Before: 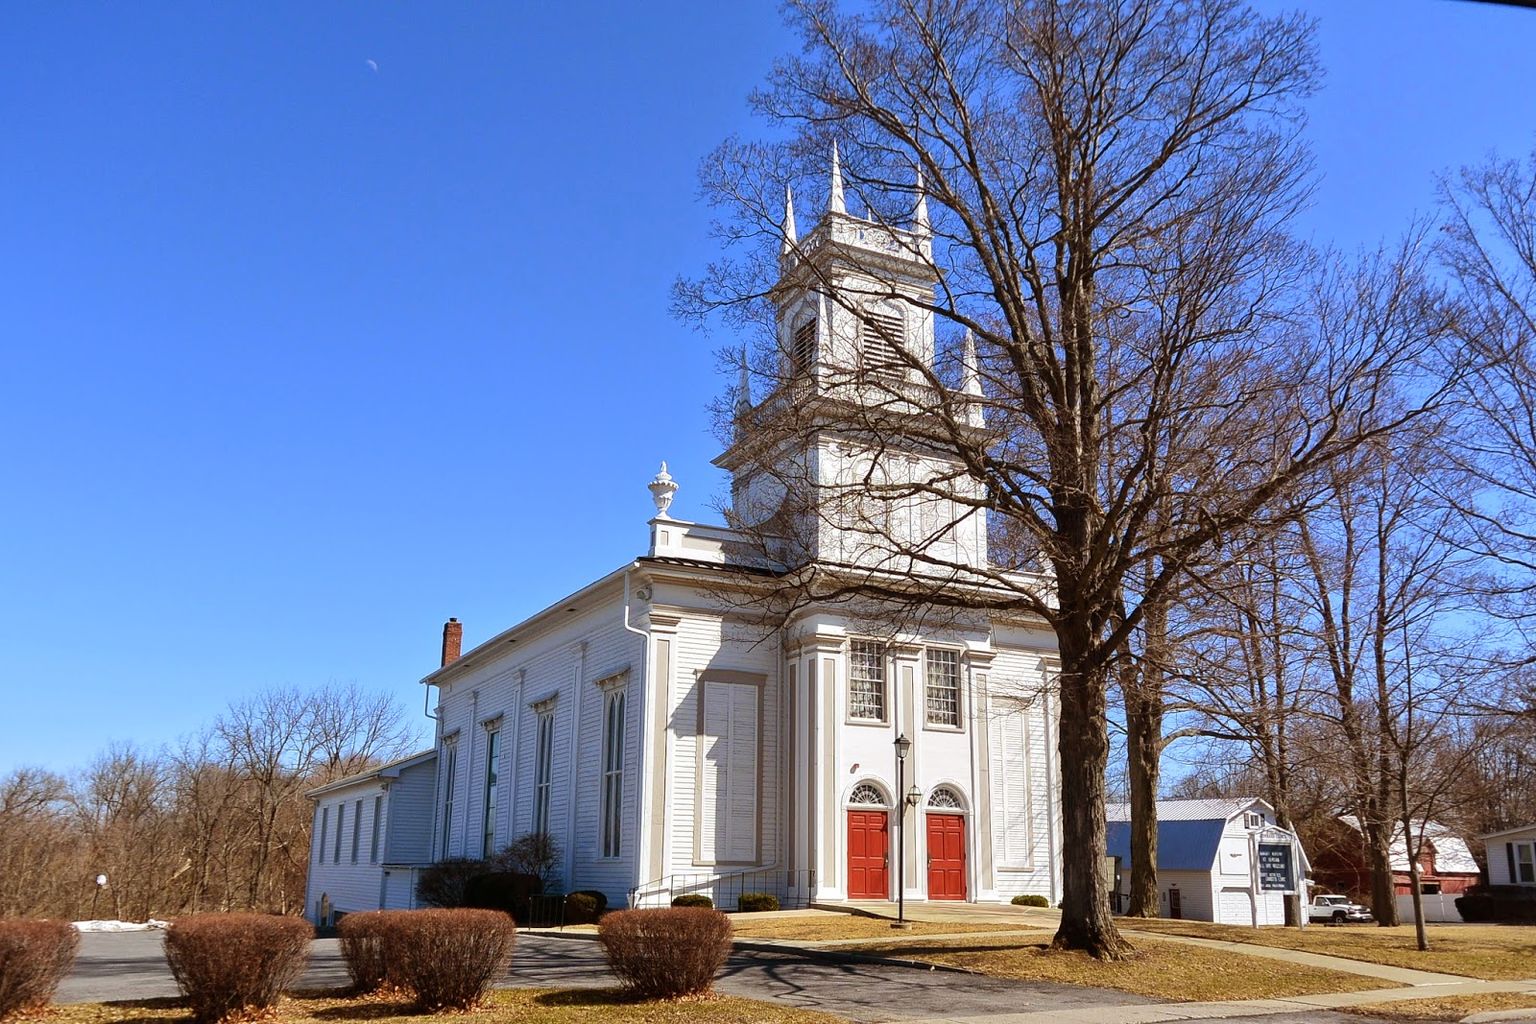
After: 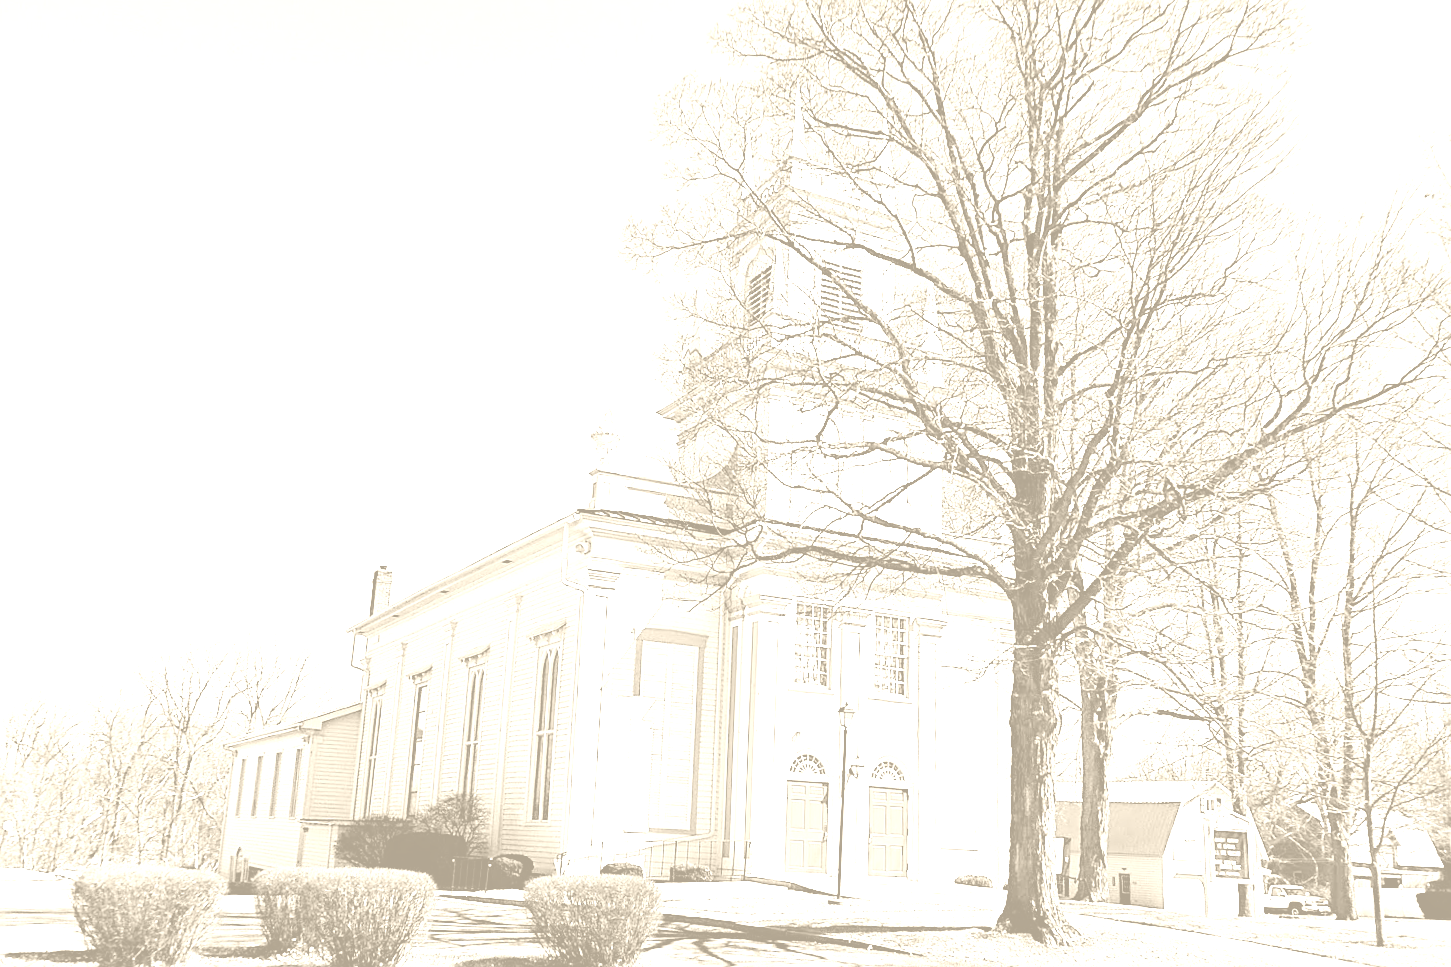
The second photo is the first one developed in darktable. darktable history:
crop and rotate: angle -1.96°, left 3.097%, top 4.154%, right 1.586%, bottom 0.529%
white balance: emerald 1
sharpen: on, module defaults
exposure: black level correction 0, exposure 1.1 EV, compensate exposure bias true, compensate highlight preservation false
filmic rgb: middle gray luminance 12.74%, black relative exposure -10.13 EV, white relative exposure 3.47 EV, threshold 6 EV, target black luminance 0%, hardness 5.74, latitude 44.69%, contrast 1.221, highlights saturation mix 5%, shadows ↔ highlights balance 26.78%, add noise in highlights 0, preserve chrominance no, color science v3 (2019), use custom middle-gray values true, iterations of high-quality reconstruction 0, contrast in highlights soft, enable highlight reconstruction true
colorize: hue 36°, saturation 71%, lightness 80.79%
haze removal: compatibility mode true, adaptive false
